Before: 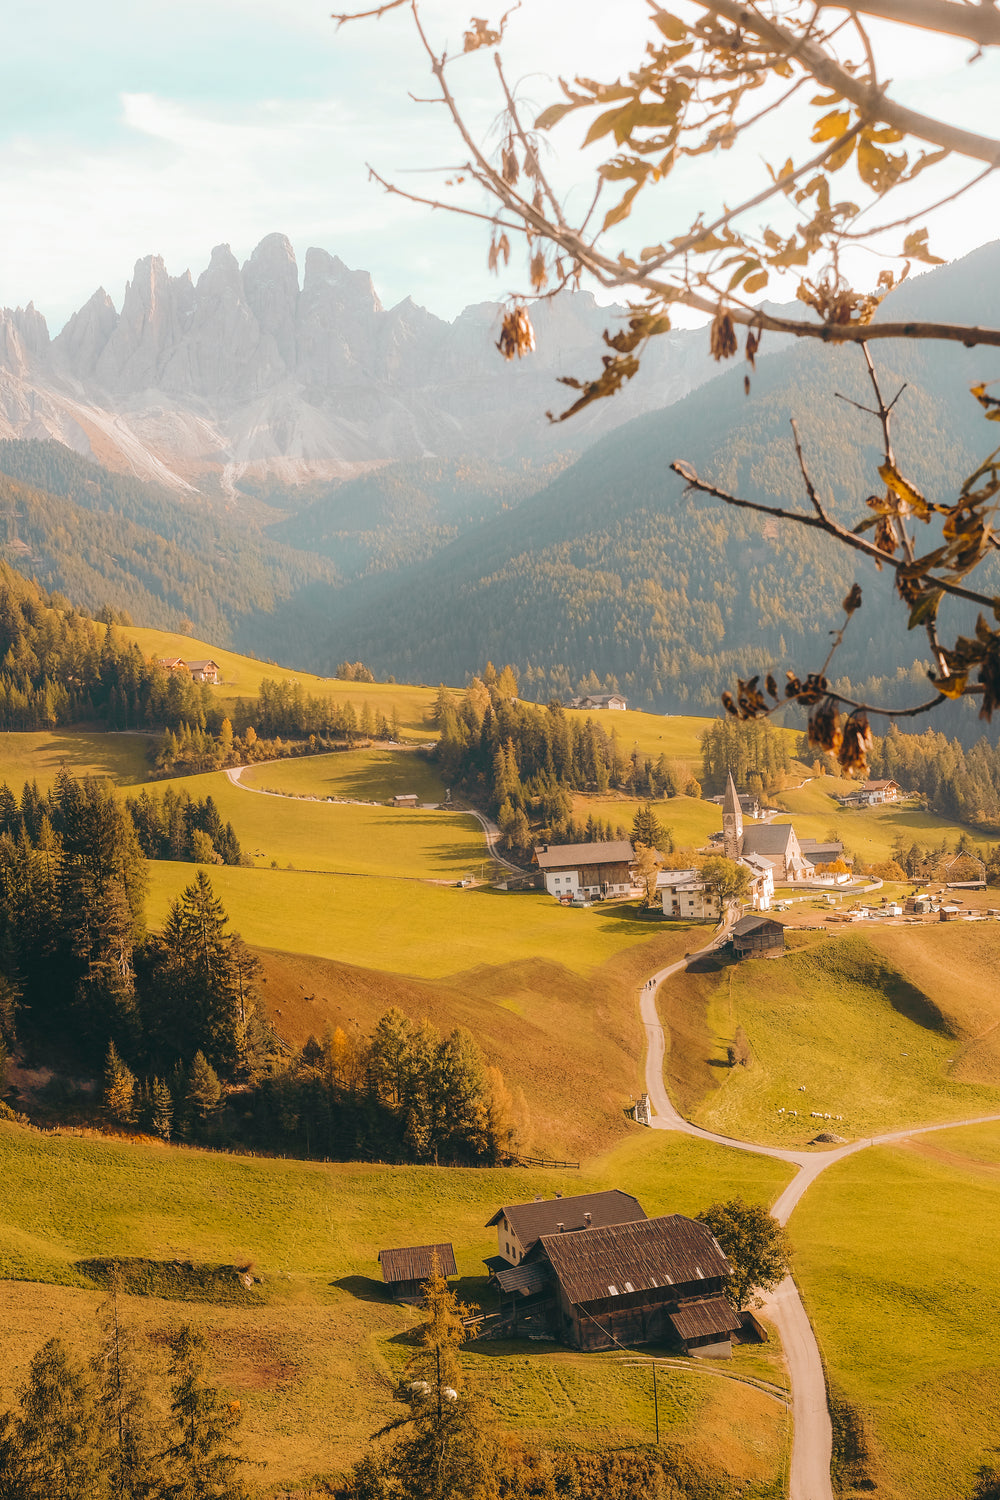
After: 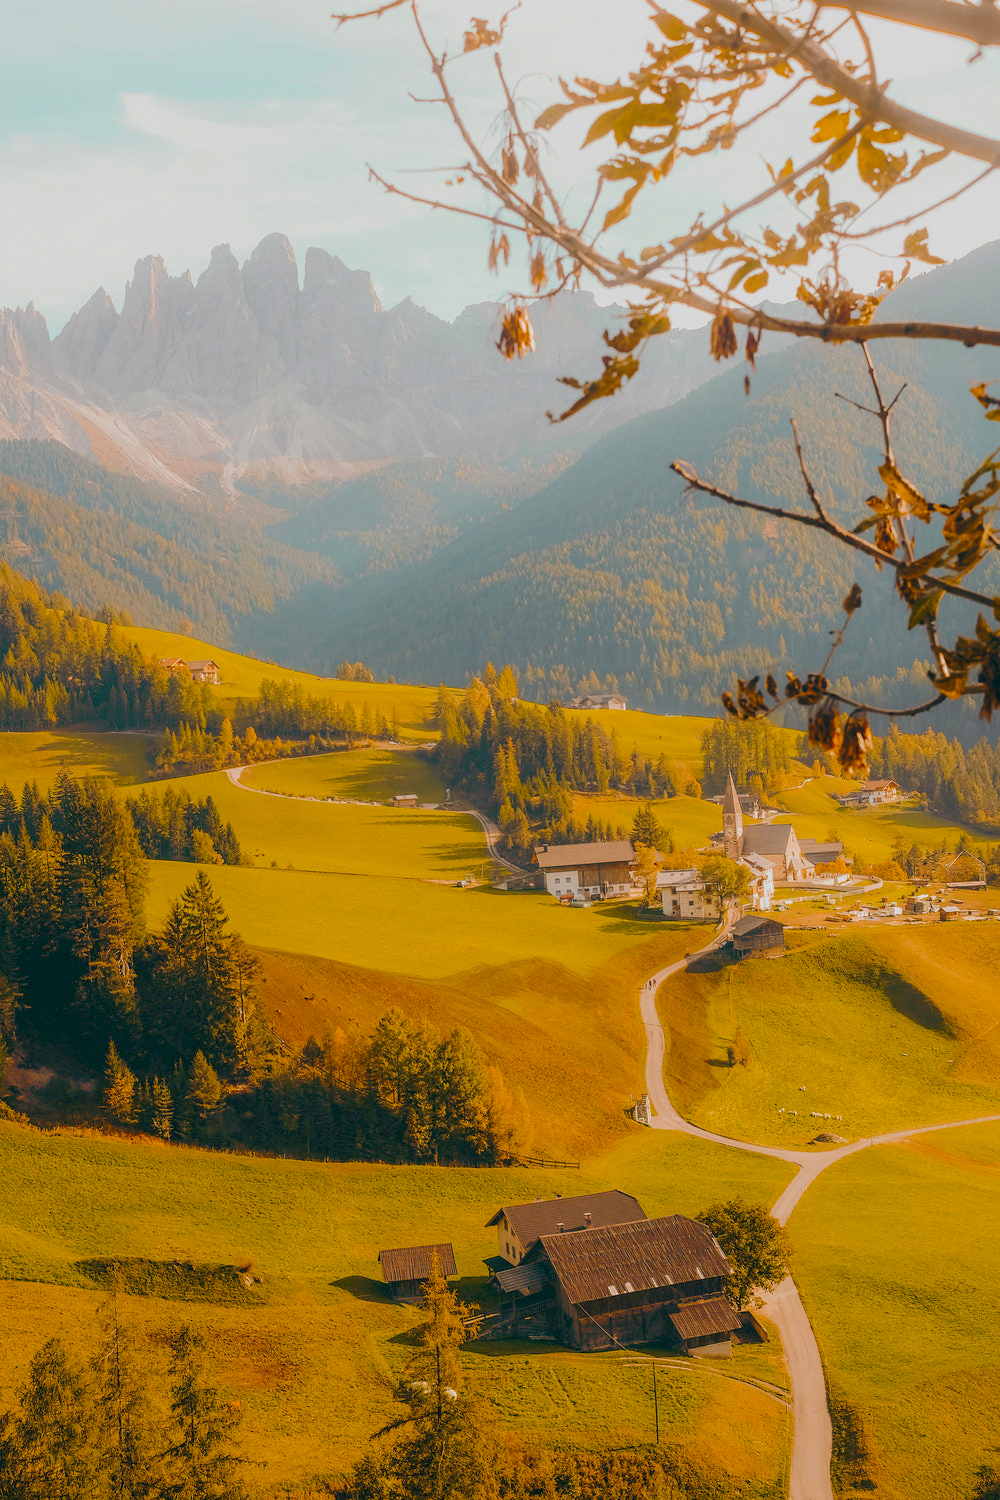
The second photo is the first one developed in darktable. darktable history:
color balance rgb: global offset › luminance -0.473%, perceptual saturation grading › global saturation 30.118%, contrast -19.665%
